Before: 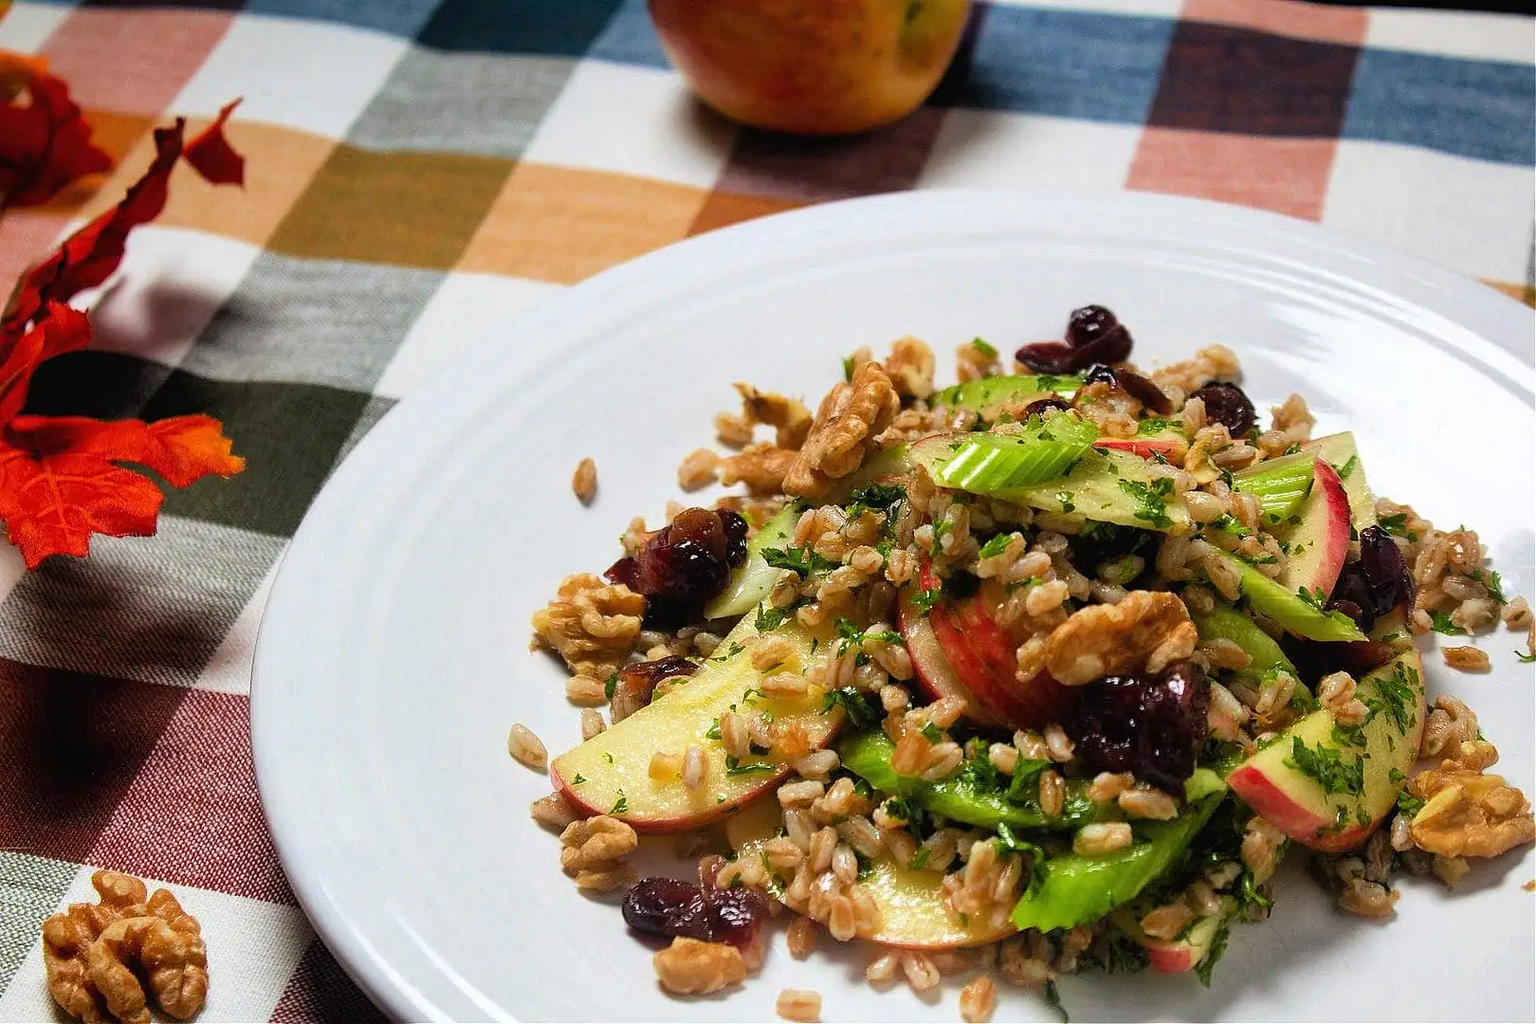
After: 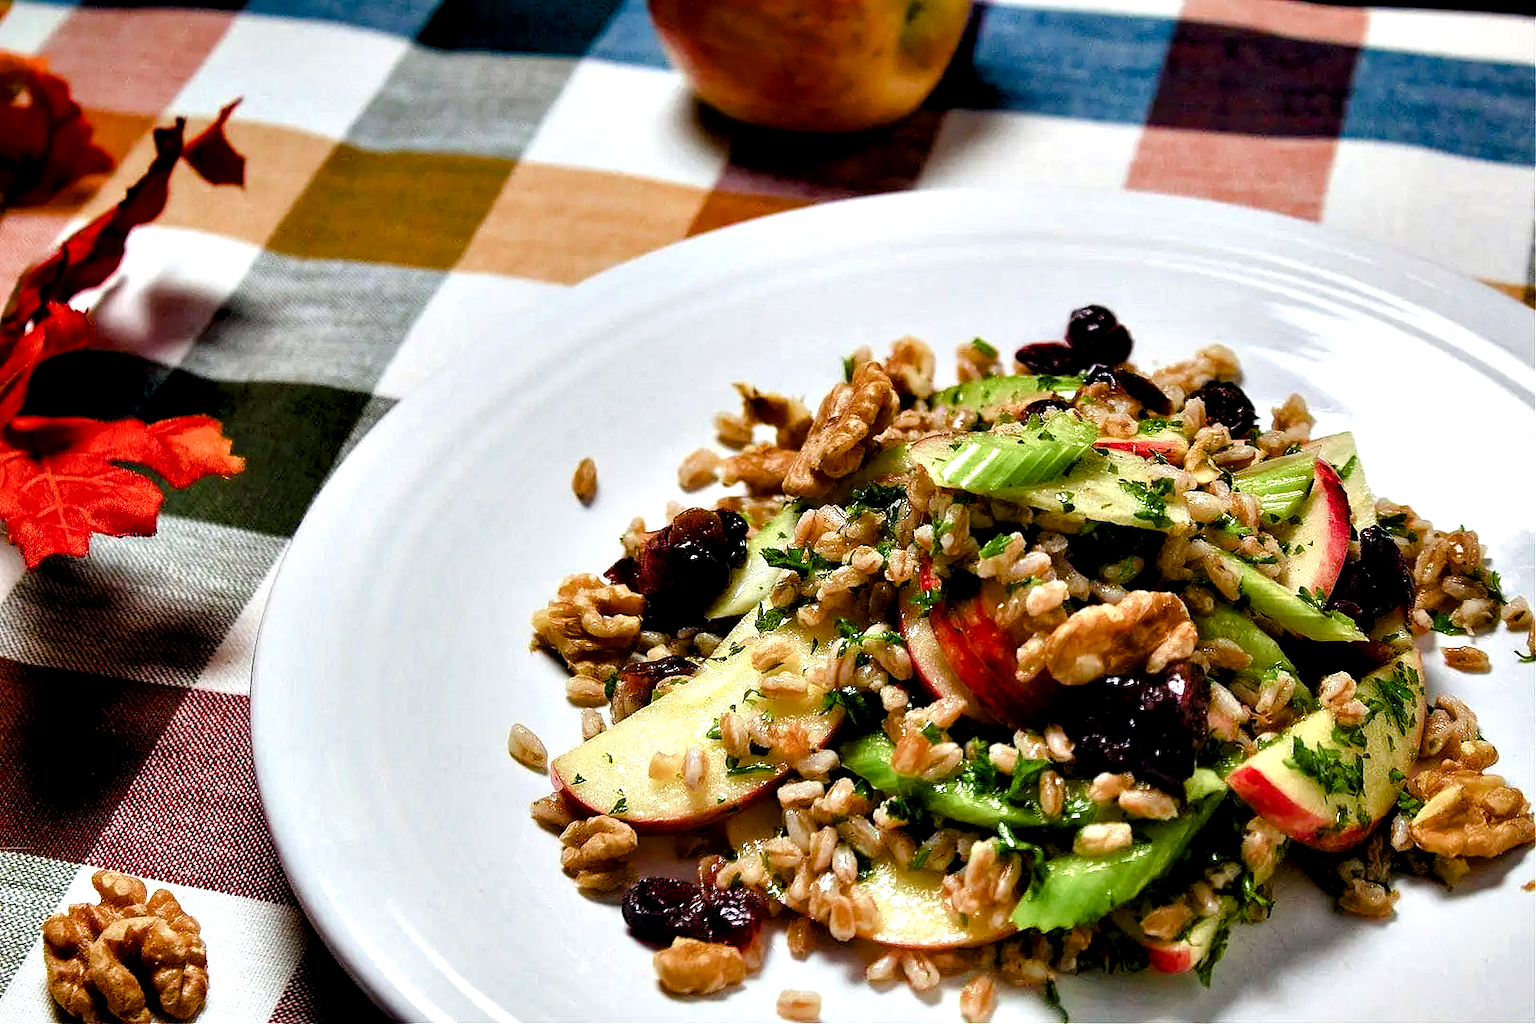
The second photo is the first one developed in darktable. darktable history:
contrast equalizer: octaves 7, y [[0.6 ×6], [0.55 ×6], [0 ×6], [0 ×6], [0 ×6]]
color balance rgb: perceptual saturation grading › global saturation 20%, perceptual saturation grading › highlights -50.327%, perceptual saturation grading › shadows 30.596%, perceptual brilliance grading › global brilliance 2.879%, perceptual brilliance grading › highlights -2.666%, perceptual brilliance grading › shadows 2.504%, global vibrance 20%
